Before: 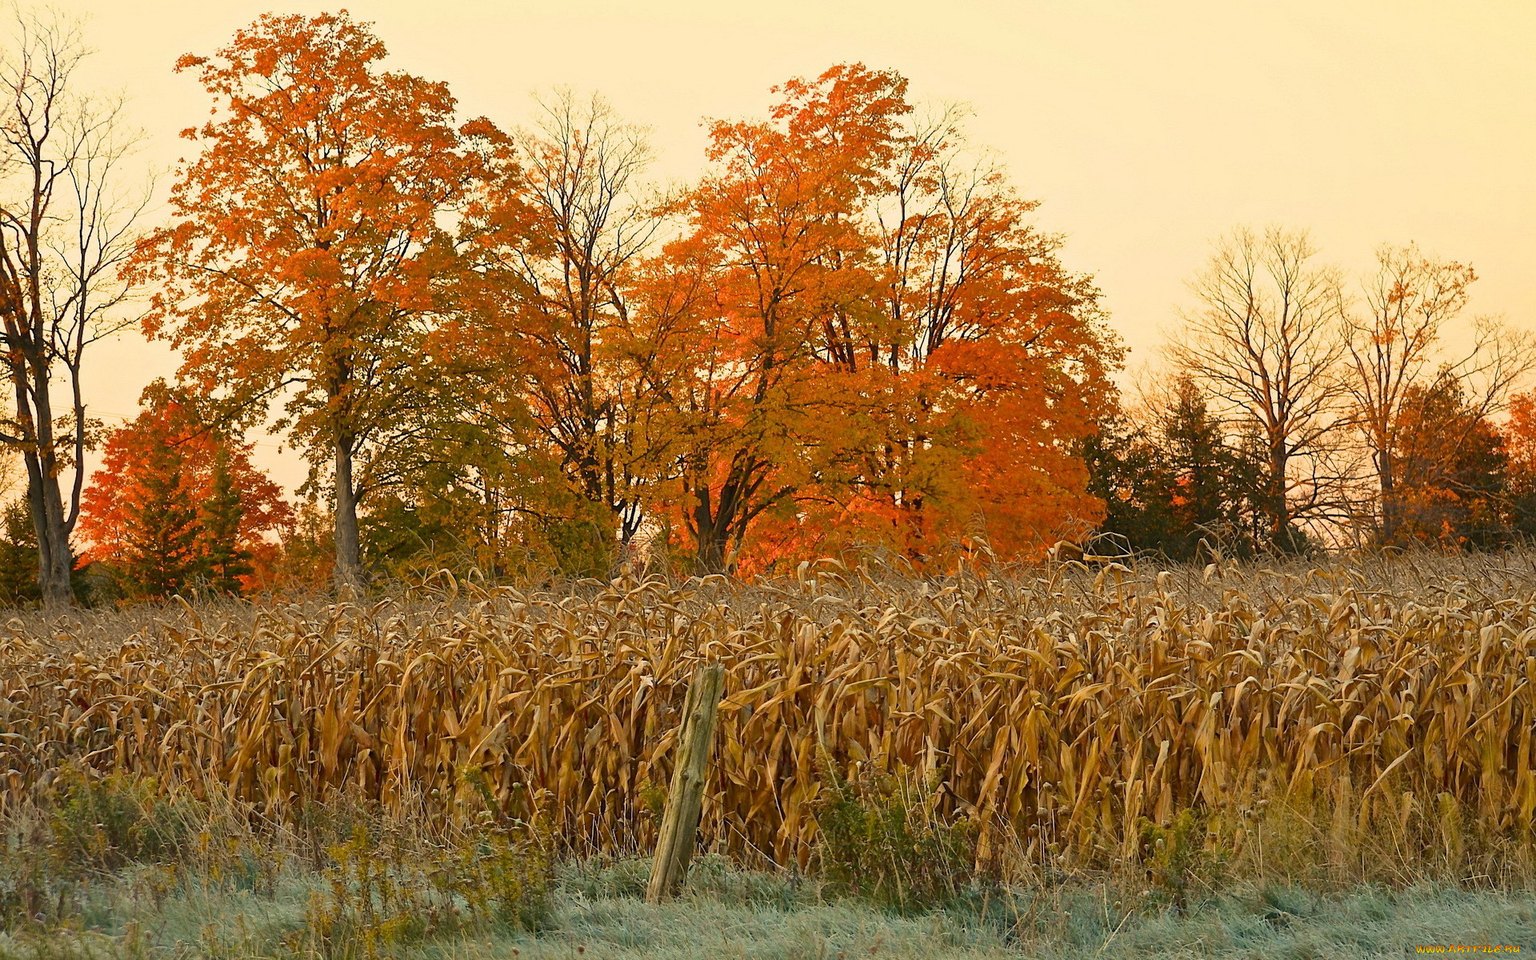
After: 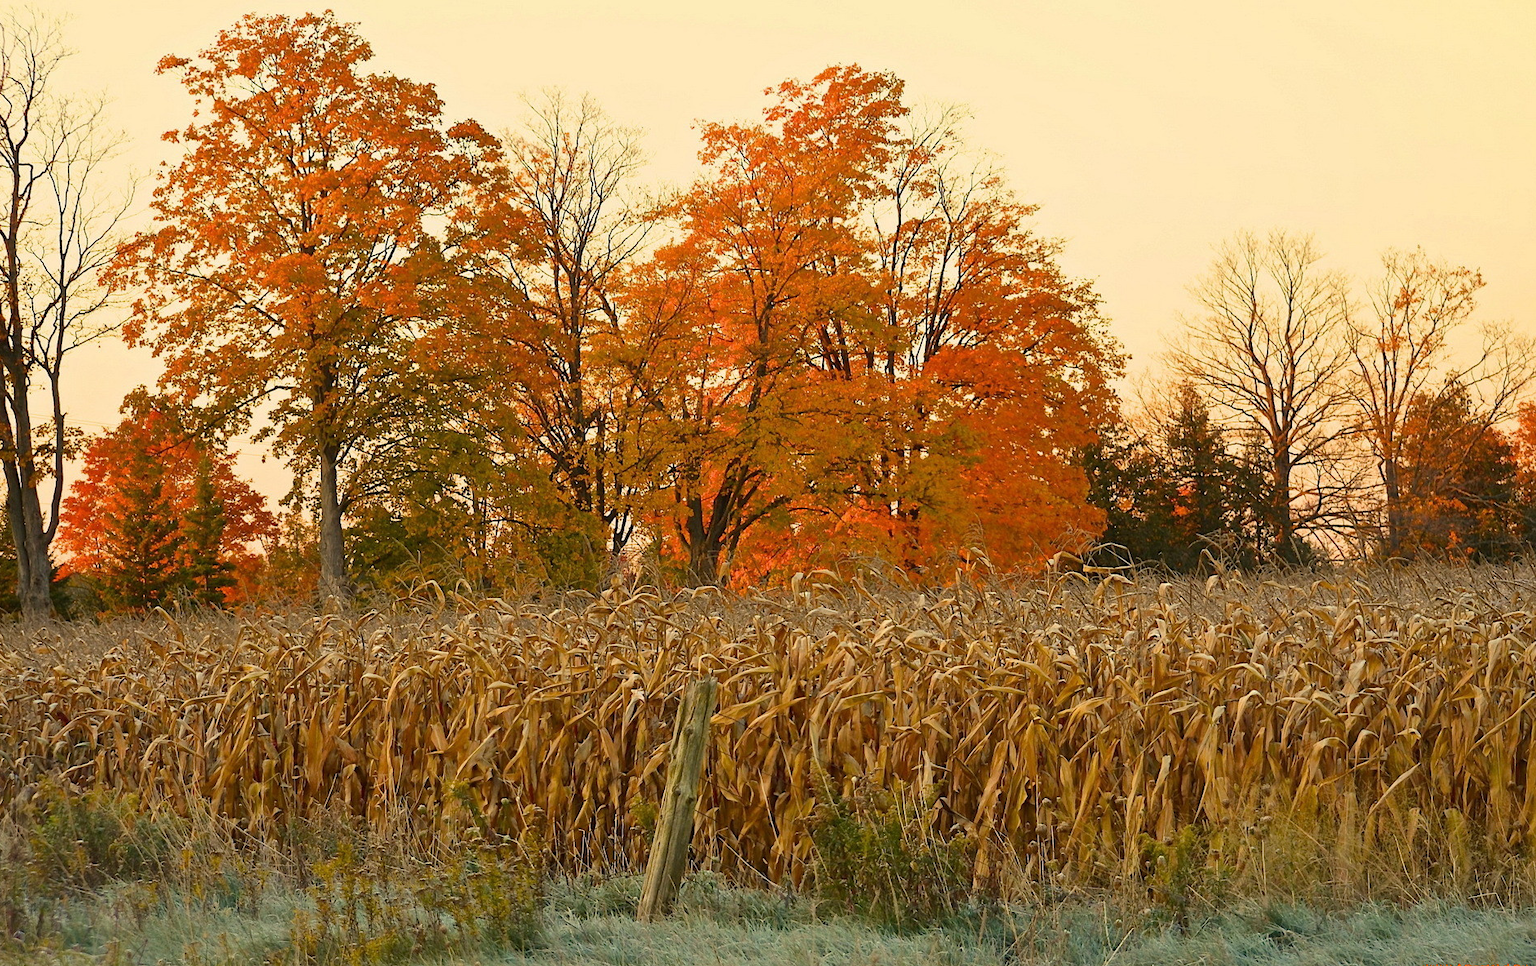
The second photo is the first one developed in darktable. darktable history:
crop and rotate: left 1.444%, right 0.509%, bottom 1.26%
